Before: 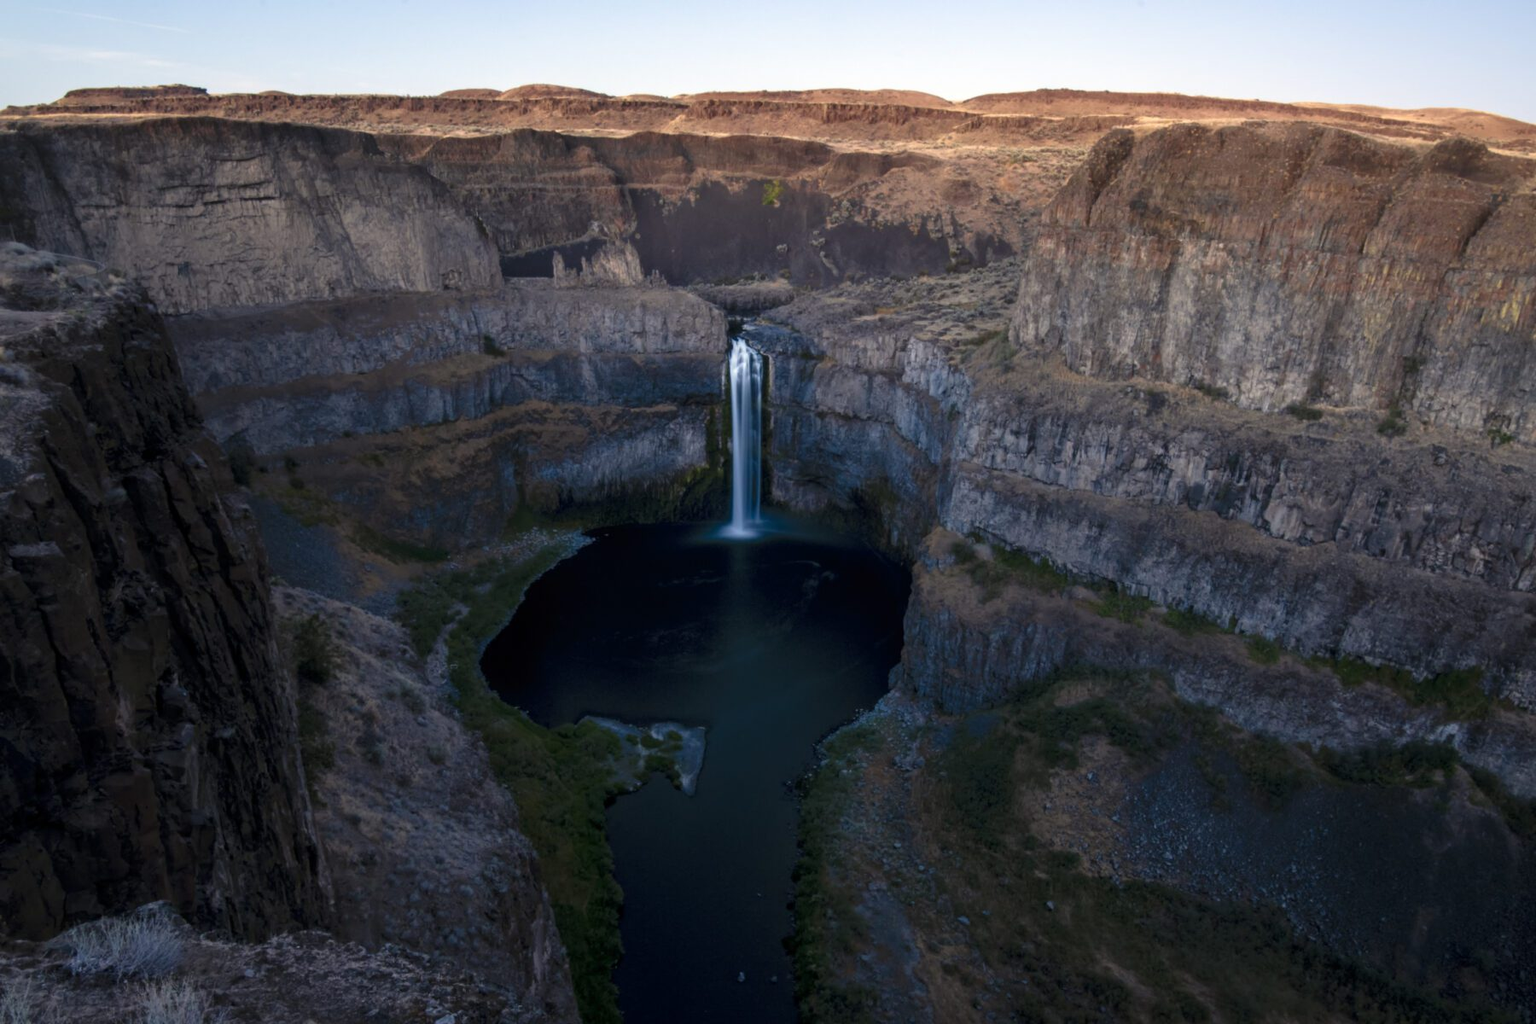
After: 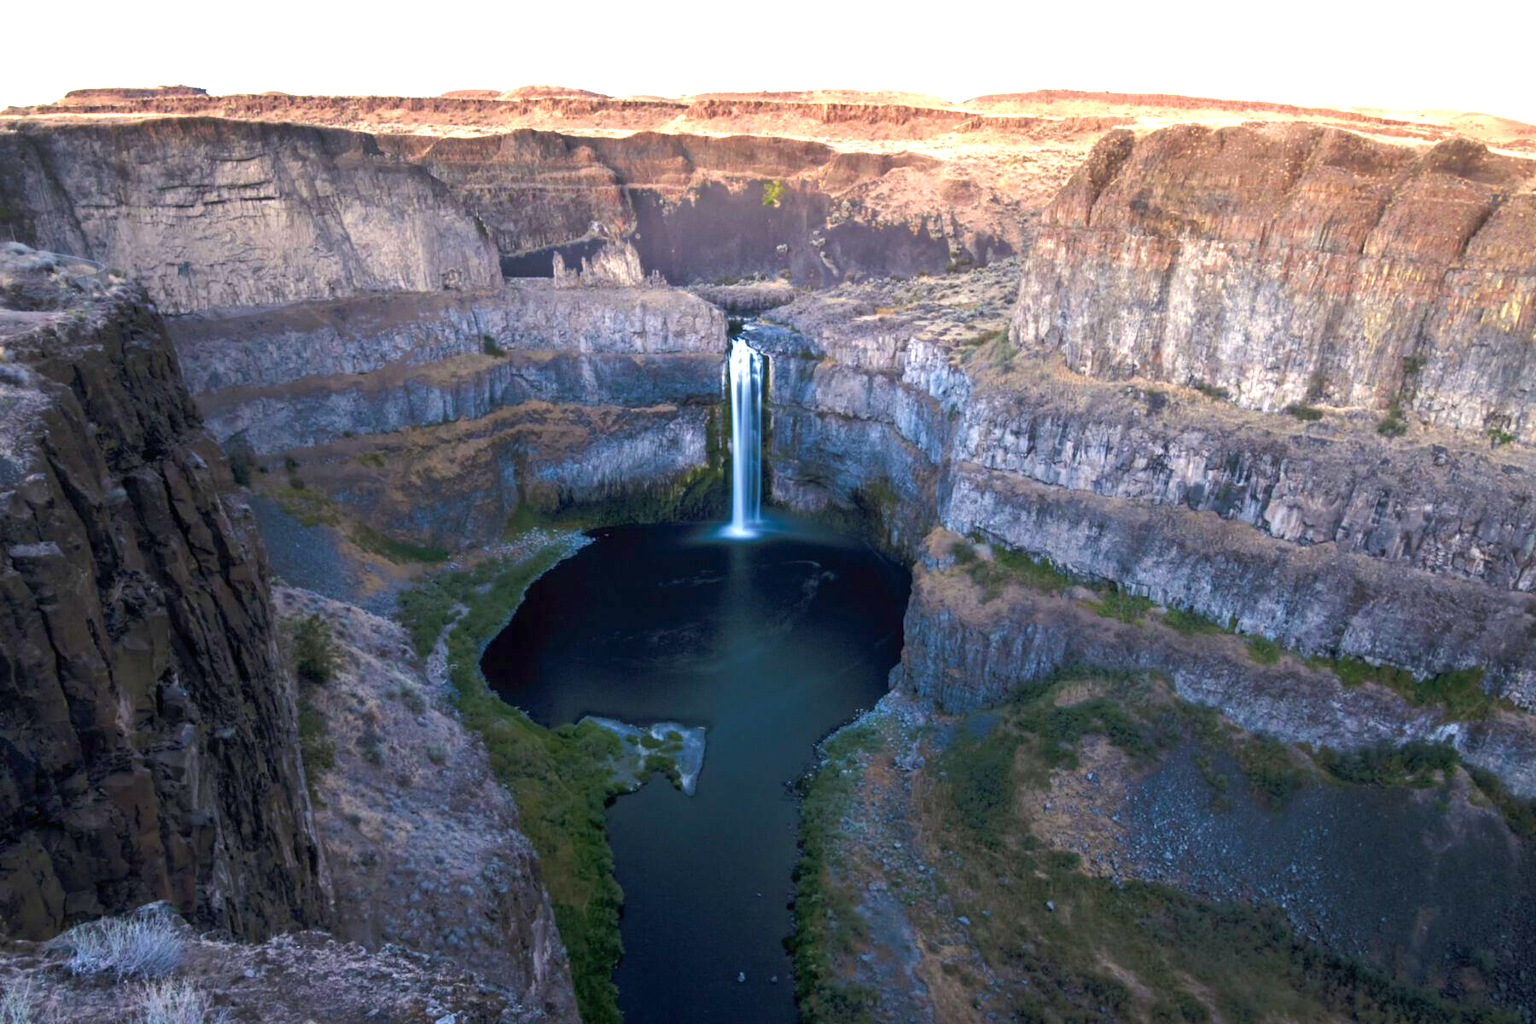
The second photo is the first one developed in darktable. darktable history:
exposure: black level correction 0, exposure 1.7 EV, compensate exposure bias true, compensate highlight preservation false
velvia: on, module defaults
